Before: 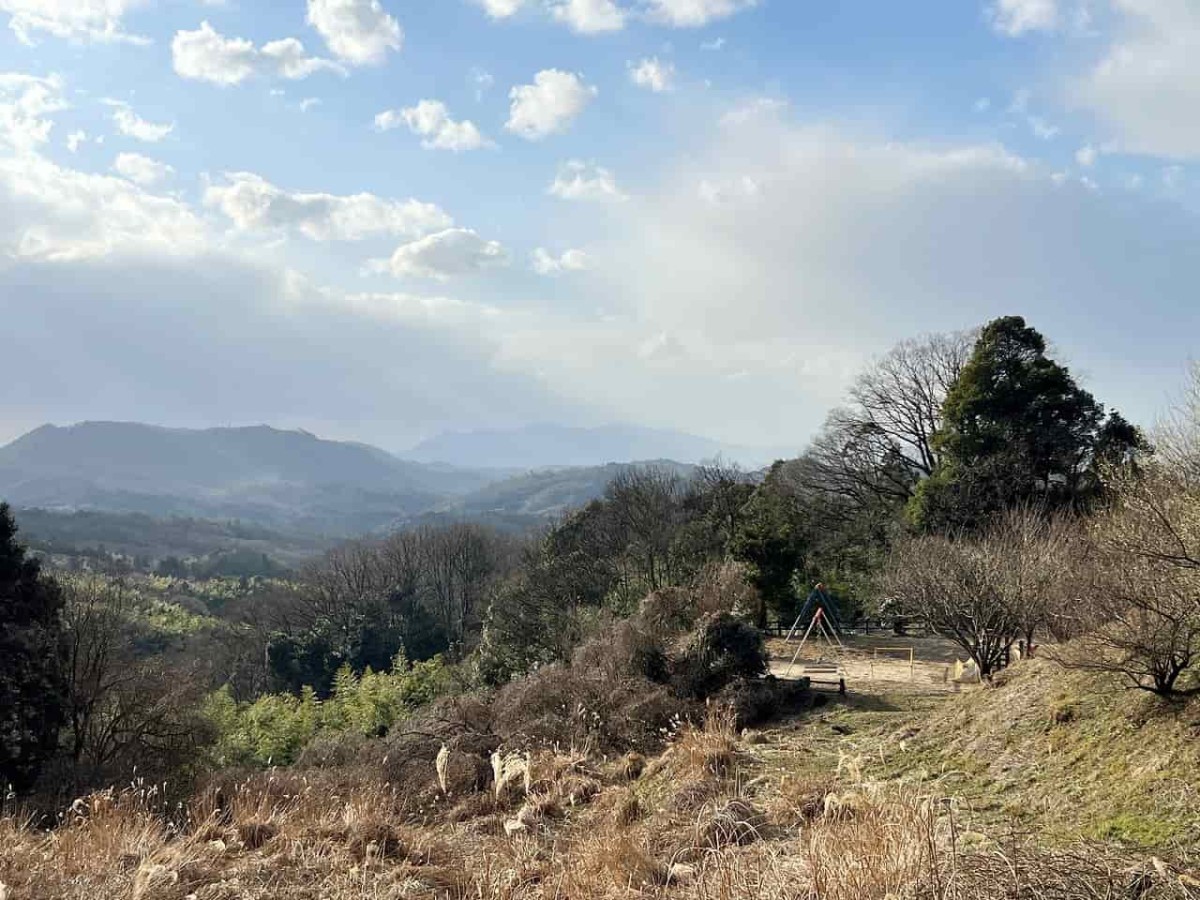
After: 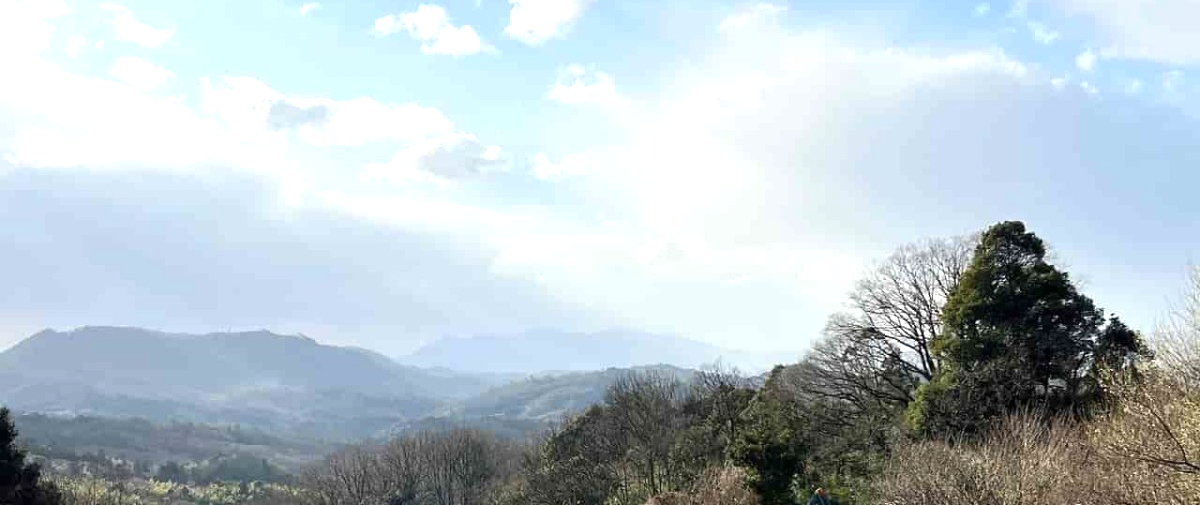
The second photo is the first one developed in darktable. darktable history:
crop and rotate: top 10.626%, bottom 33.228%
exposure: exposure 0.562 EV, compensate highlight preservation false
